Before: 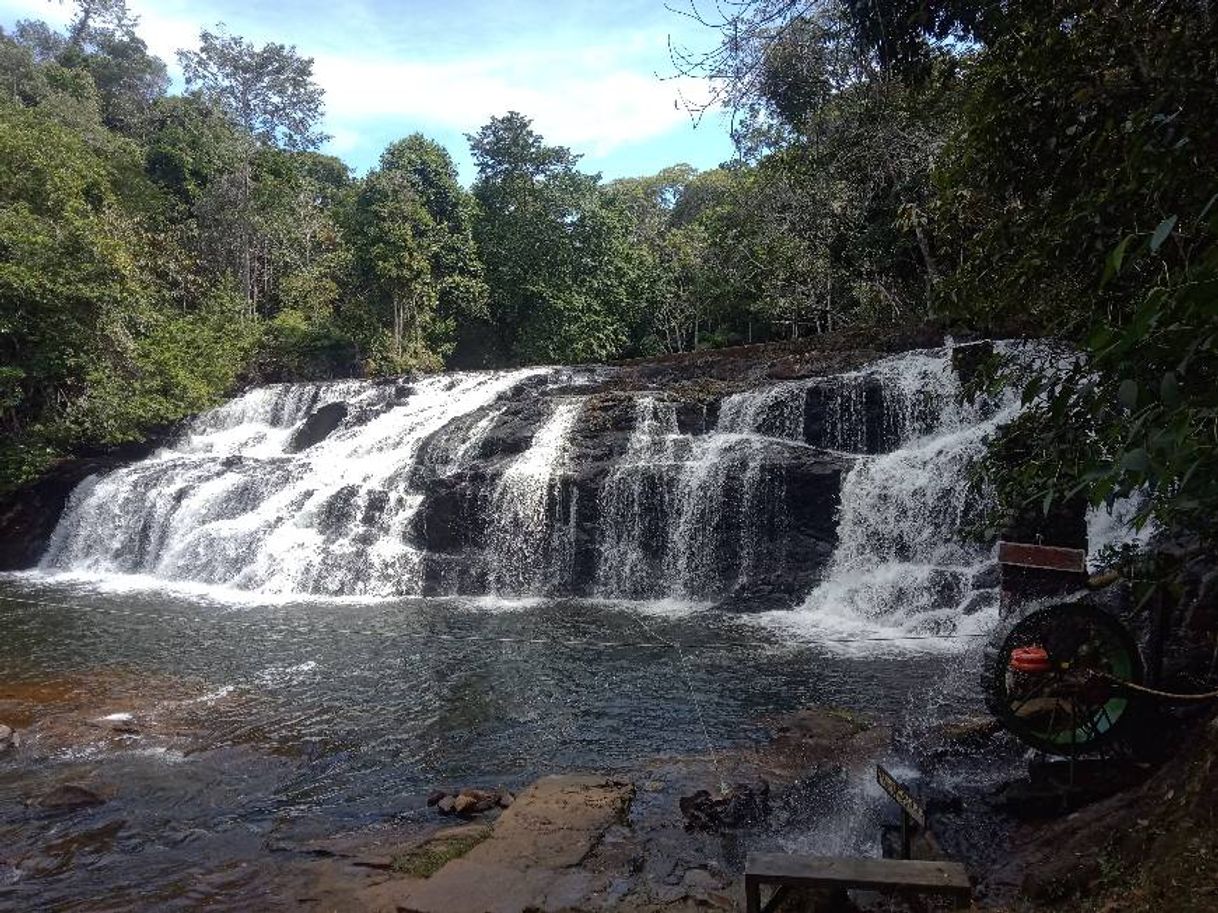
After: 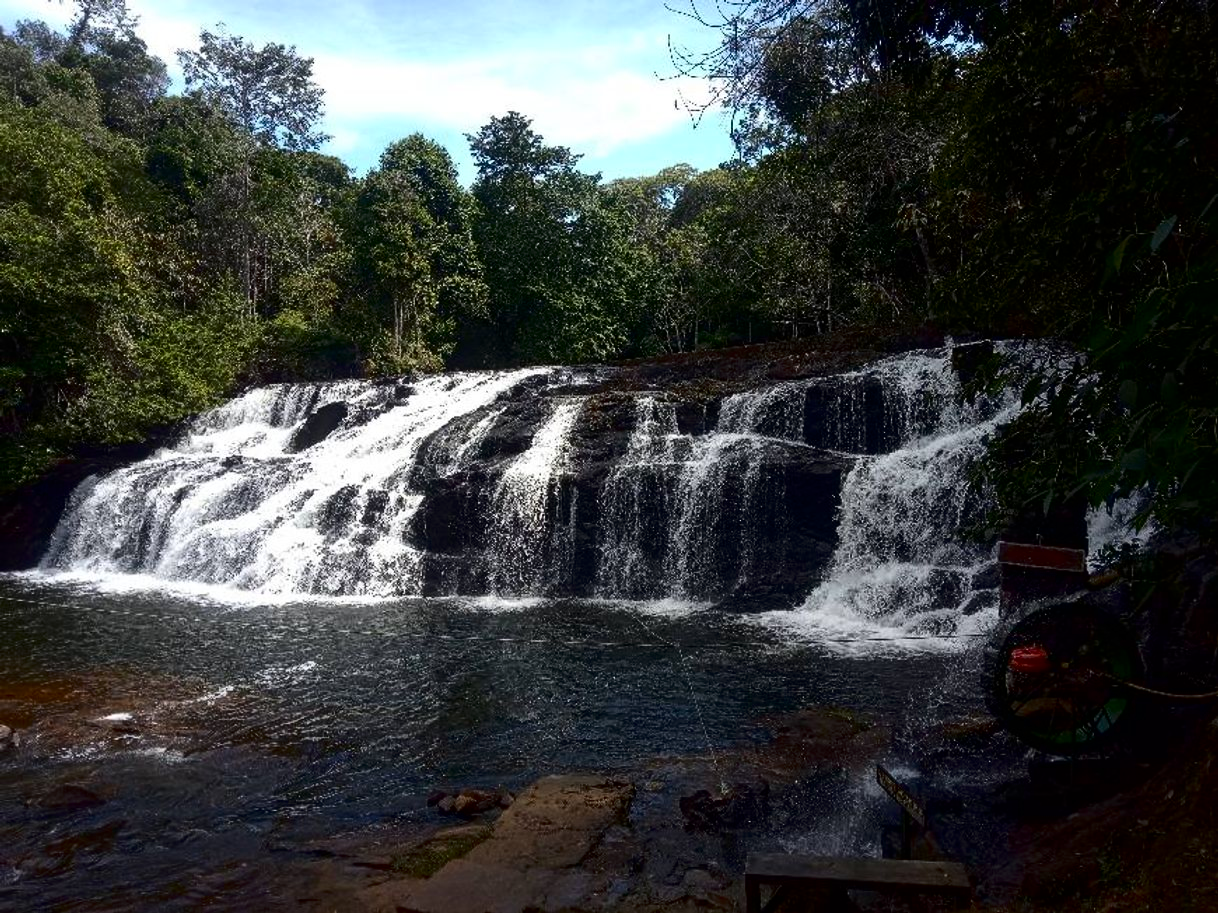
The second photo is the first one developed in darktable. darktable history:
contrast brightness saturation: contrast 0.195, brightness -0.228, saturation 0.112
